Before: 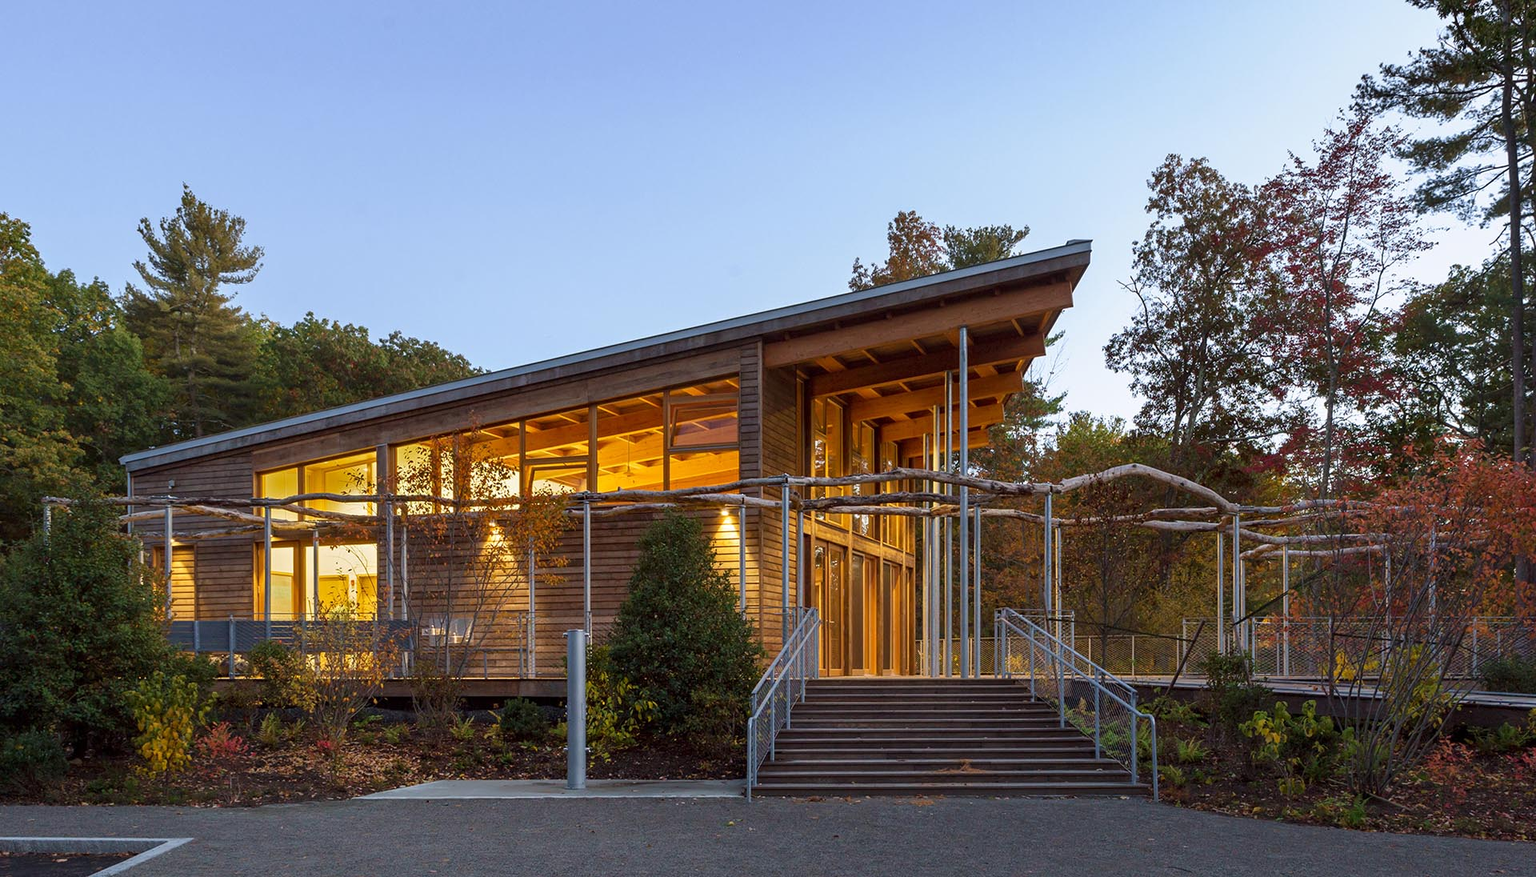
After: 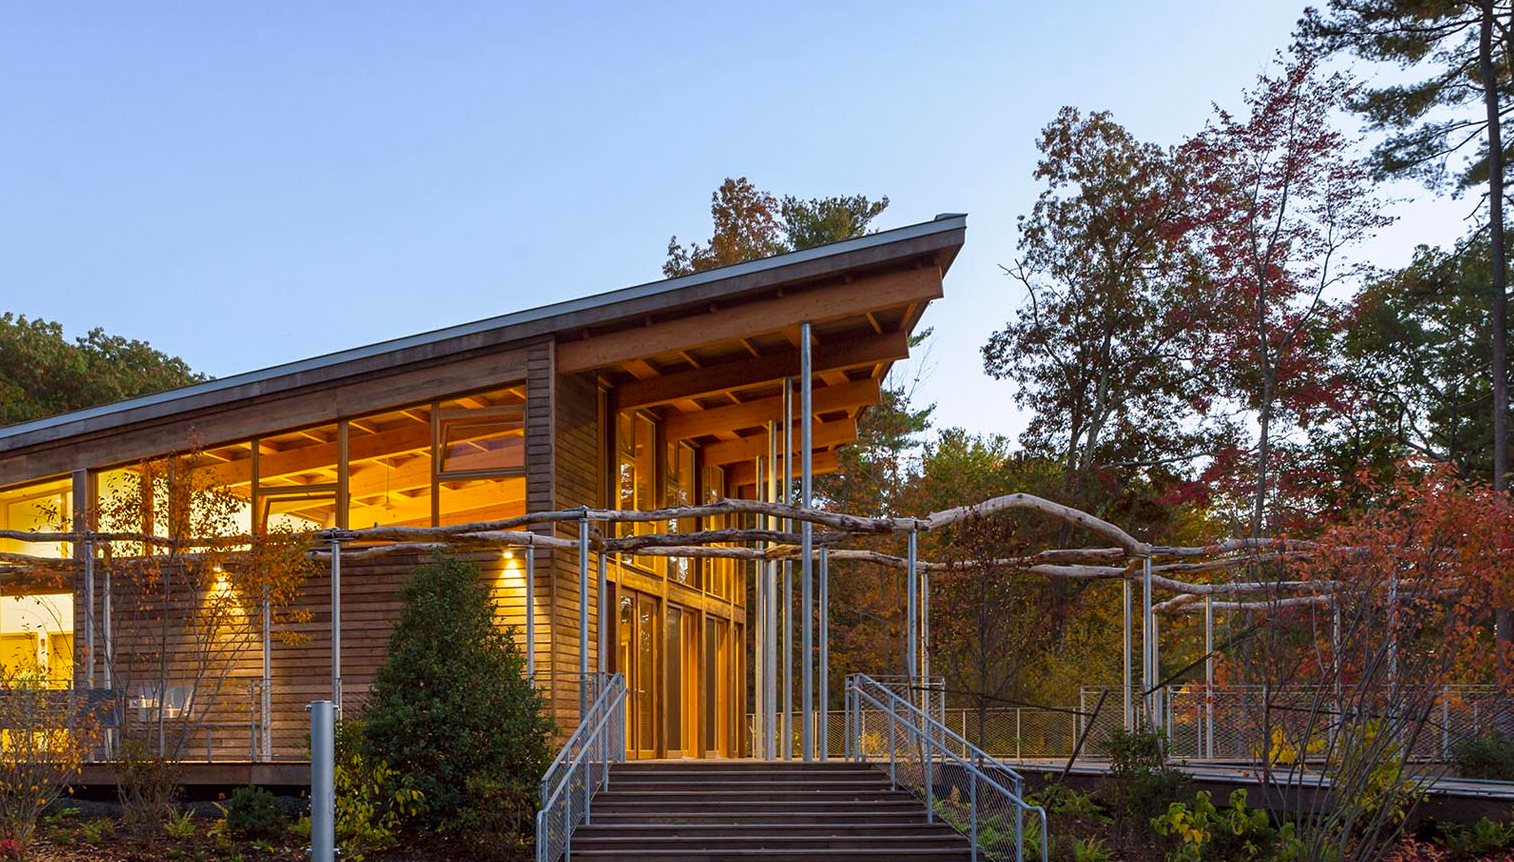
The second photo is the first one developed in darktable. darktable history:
color balance: output saturation 110%
crop and rotate: left 20.74%, top 7.912%, right 0.375%, bottom 13.378%
